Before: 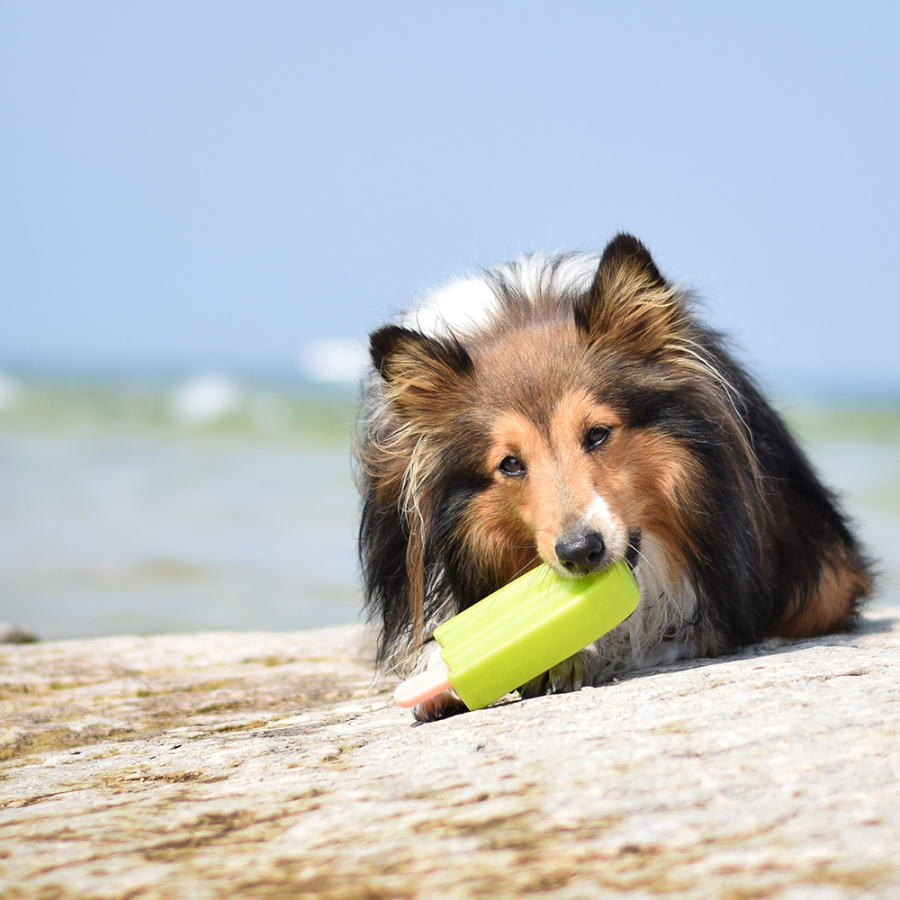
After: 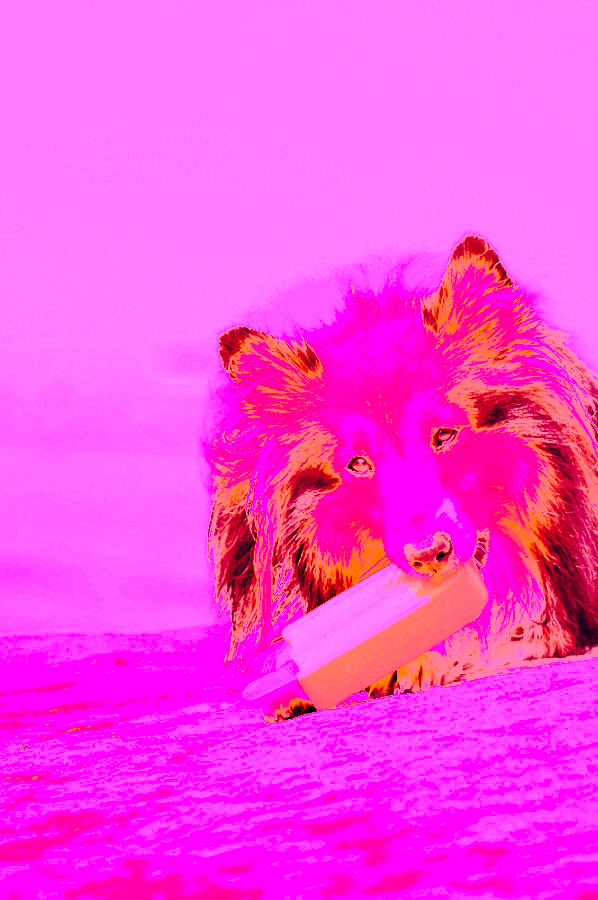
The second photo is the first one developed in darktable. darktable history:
white balance: red 4.26, blue 1.802
crop: left 16.899%, right 16.556%
color balance: lift [0.975, 0.993, 1, 1.015], gamma [1.1, 1, 1, 0.945], gain [1, 1.04, 1, 0.95]
tone curve: curves: ch0 [(0, 0) (0.003, 0.089) (0.011, 0.089) (0.025, 0.088) (0.044, 0.089) (0.069, 0.094) (0.1, 0.108) (0.136, 0.119) (0.177, 0.147) (0.224, 0.204) (0.277, 0.28) (0.335, 0.389) (0.399, 0.486) (0.468, 0.588) (0.543, 0.647) (0.623, 0.705) (0.709, 0.759) (0.801, 0.815) (0.898, 0.873) (1, 1)], preserve colors none
